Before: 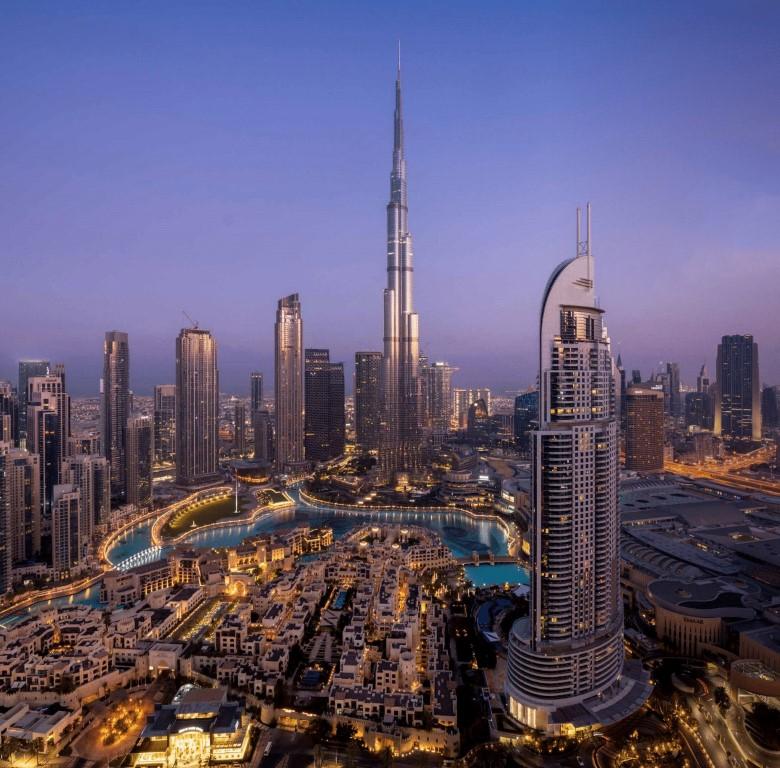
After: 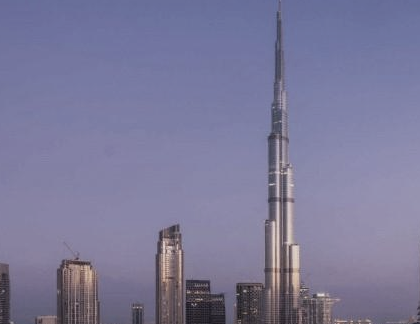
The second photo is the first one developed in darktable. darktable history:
crop: left 15.306%, top 9.065%, right 30.789%, bottom 48.638%
exposure: exposure -0.116 EV, compensate exposure bias true, compensate highlight preservation false
filmic rgb: black relative exposure -11.35 EV, white relative exposure 3.22 EV, hardness 6.76, color science v6 (2022)
contrast brightness saturation: contrast -0.05, saturation -0.41
